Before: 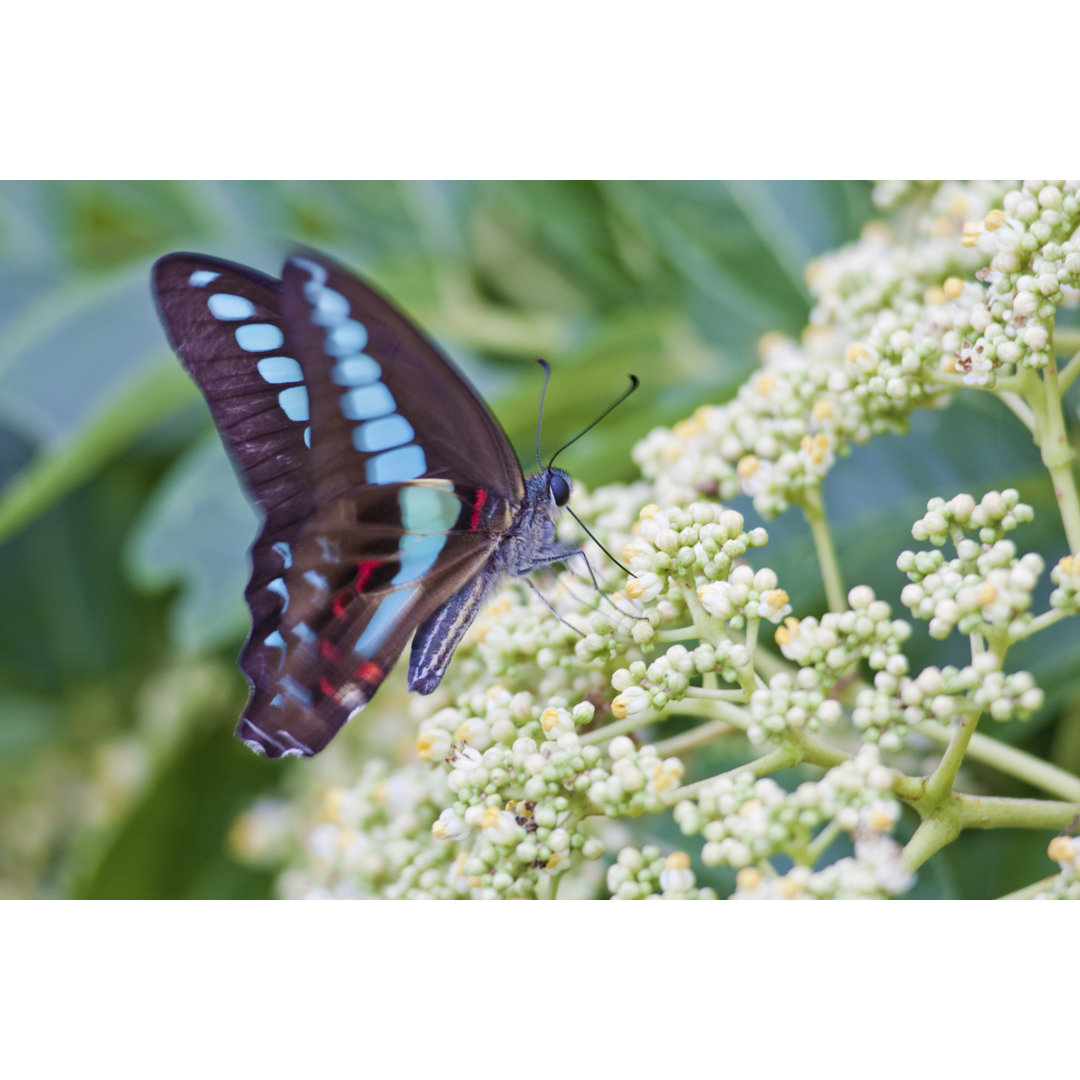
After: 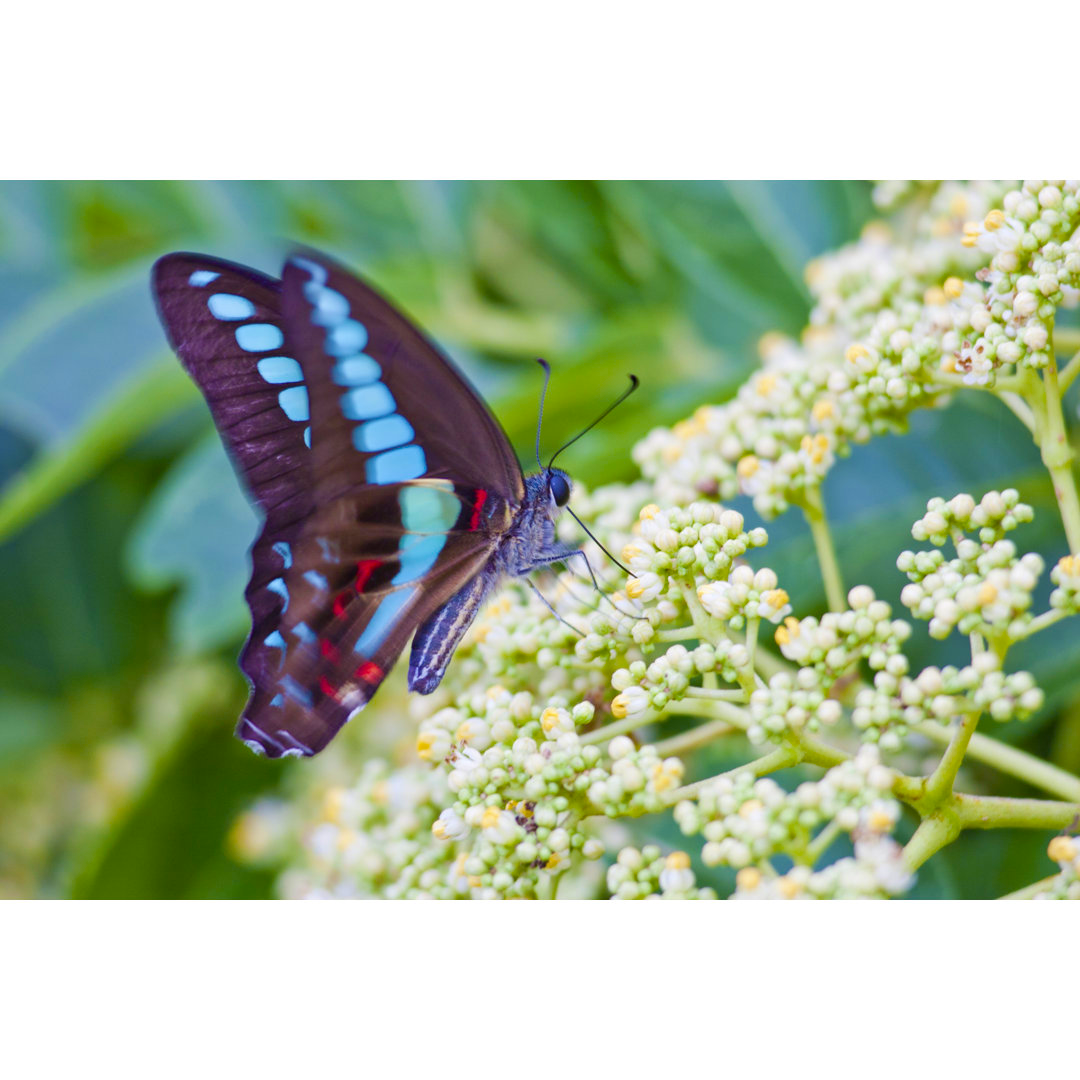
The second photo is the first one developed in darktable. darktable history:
velvia: strength 32.22%, mid-tones bias 0.201
